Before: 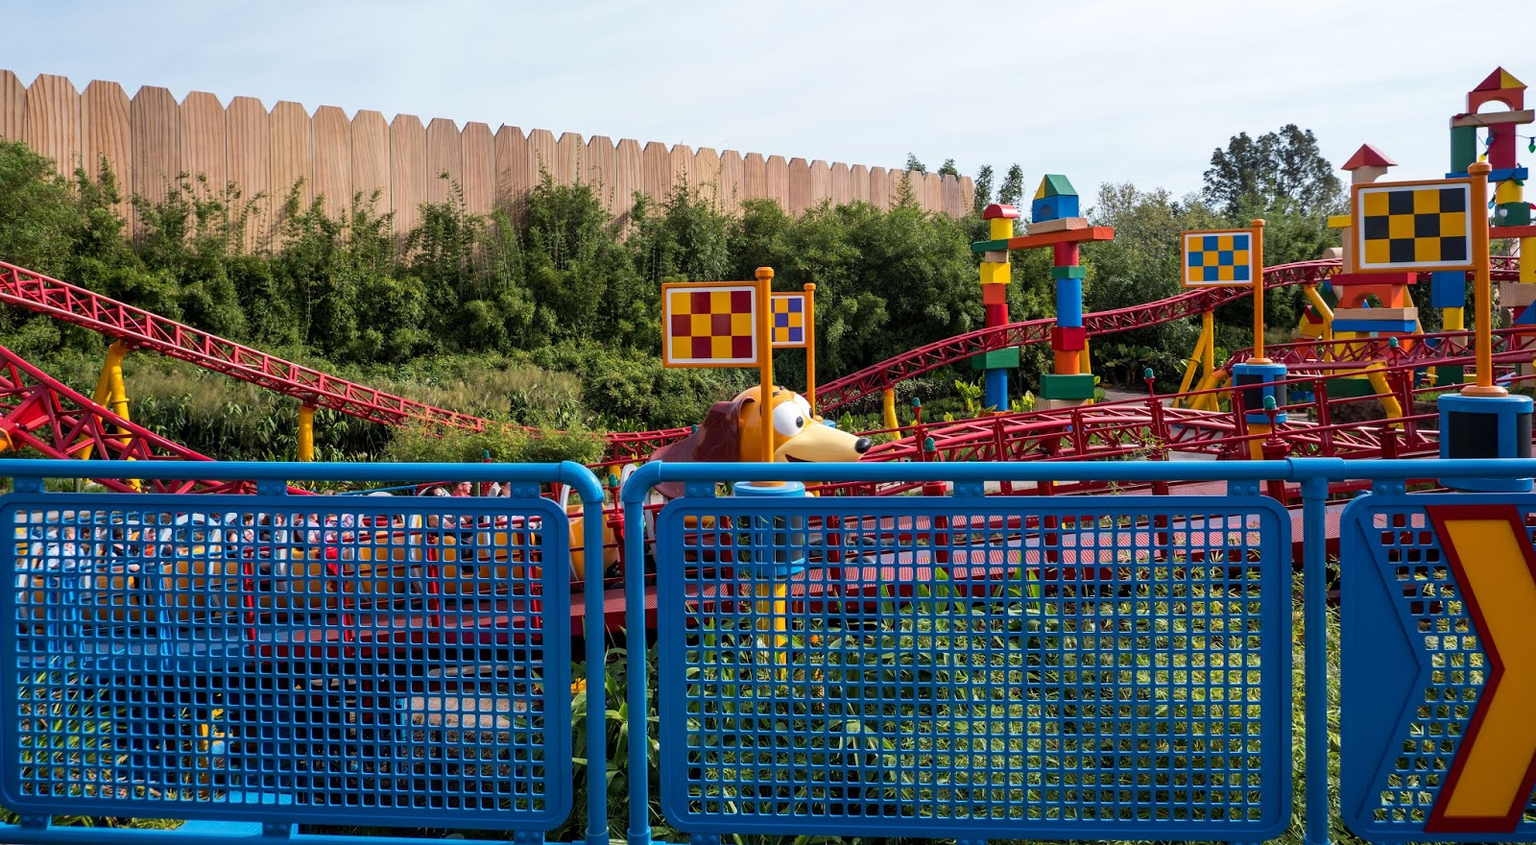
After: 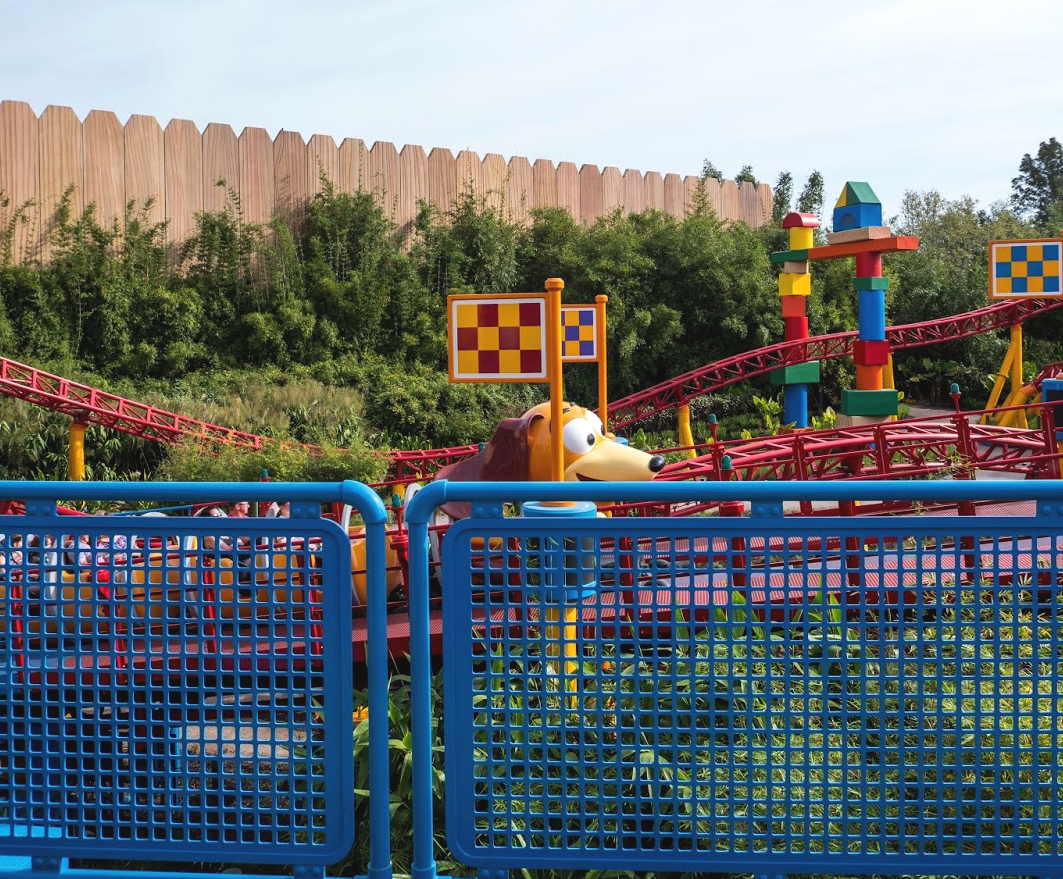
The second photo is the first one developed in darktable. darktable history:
exposure: black level correction -0.005, exposure 0.048 EV, compensate highlight preservation false
crop and rotate: left 15.234%, right 18.317%
